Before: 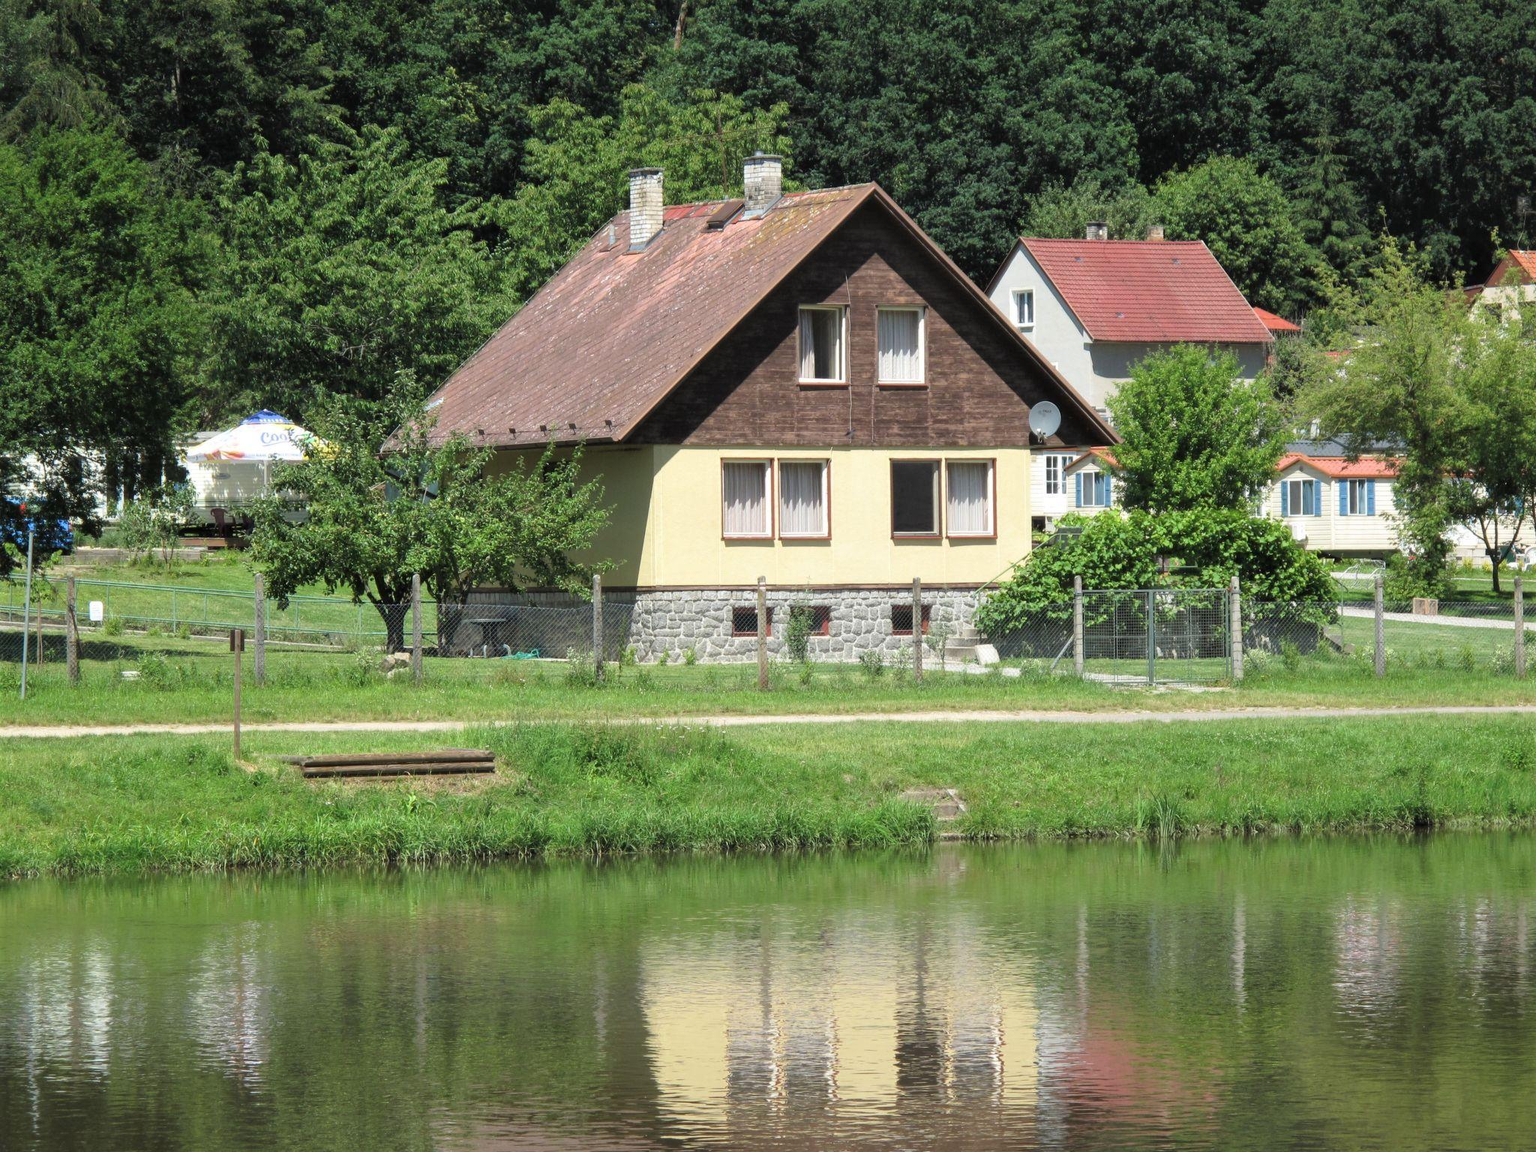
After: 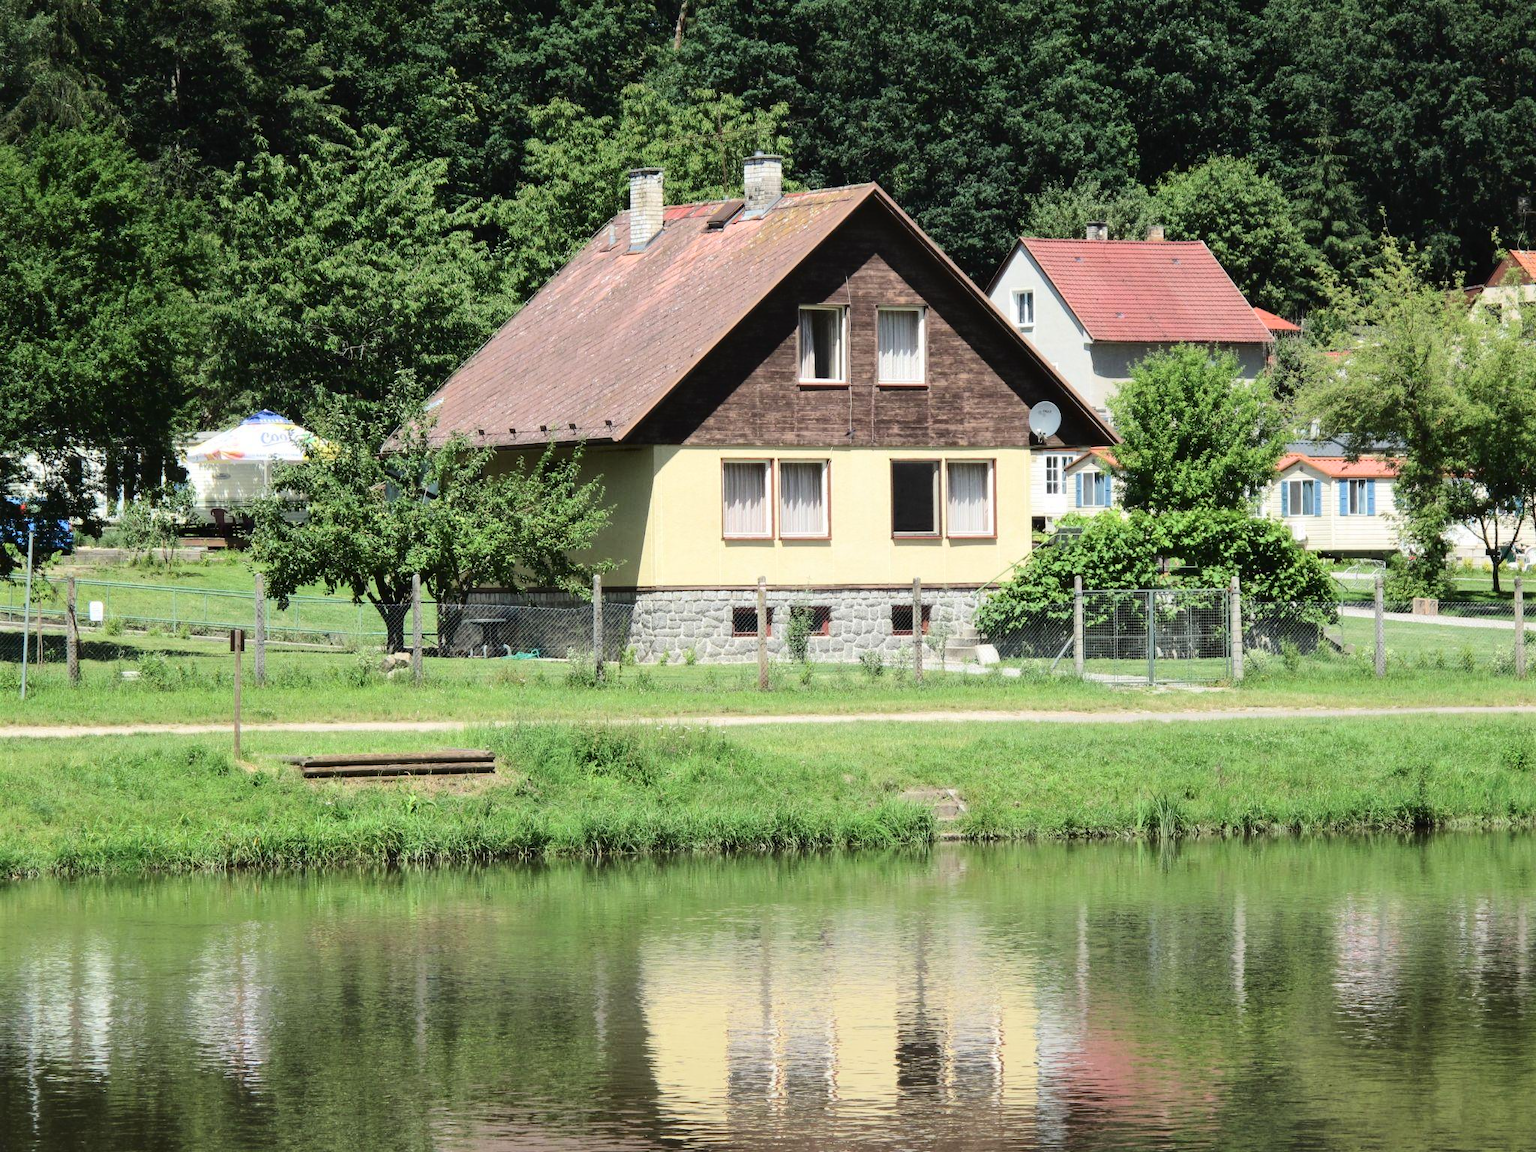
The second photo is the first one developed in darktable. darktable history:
tone curve: curves: ch0 [(0, 0) (0.003, 0.018) (0.011, 0.021) (0.025, 0.028) (0.044, 0.039) (0.069, 0.05) (0.1, 0.06) (0.136, 0.081) (0.177, 0.117) (0.224, 0.161) (0.277, 0.226) (0.335, 0.315) (0.399, 0.421) (0.468, 0.53) (0.543, 0.627) (0.623, 0.726) (0.709, 0.789) (0.801, 0.859) (0.898, 0.924) (1, 1)], color space Lab, independent channels
